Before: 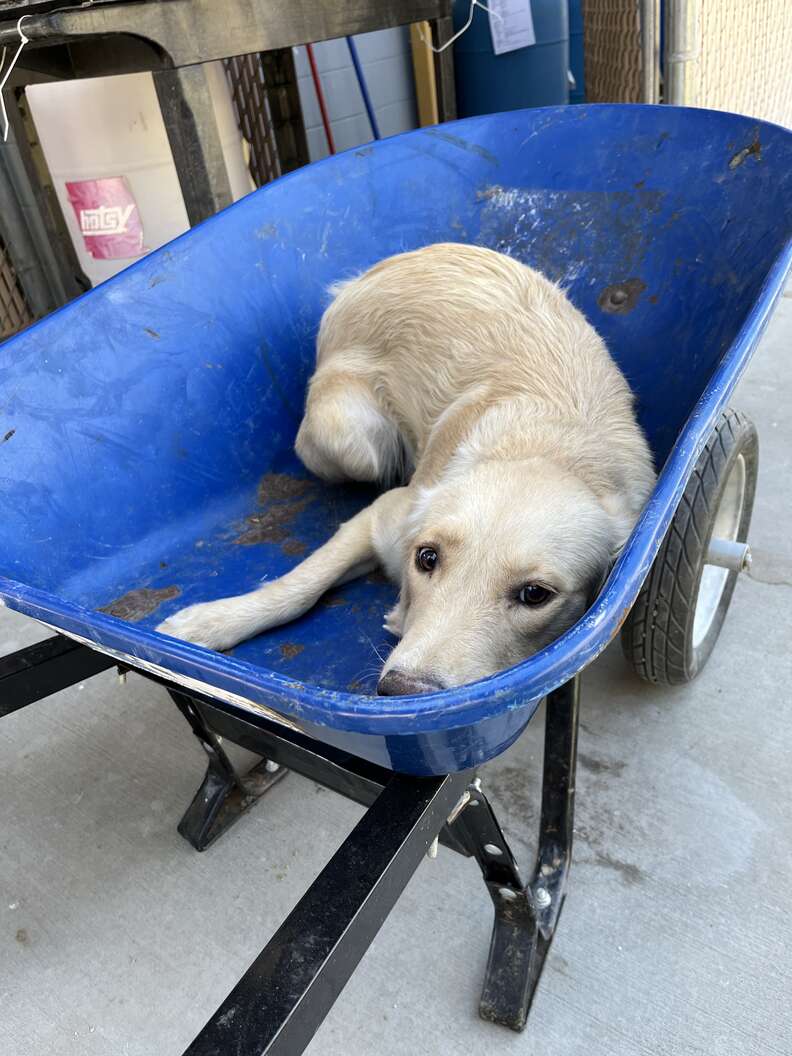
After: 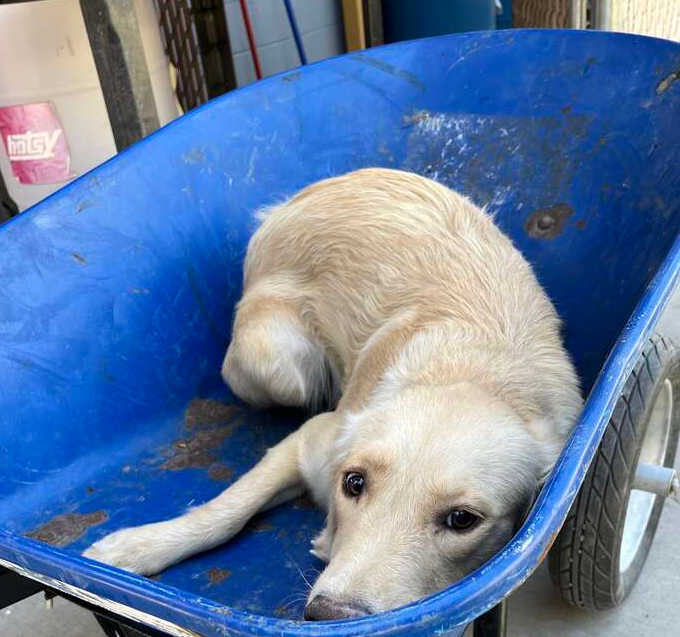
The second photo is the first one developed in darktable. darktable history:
crop and rotate: left 9.241%, top 7.169%, right 4.83%, bottom 32.444%
